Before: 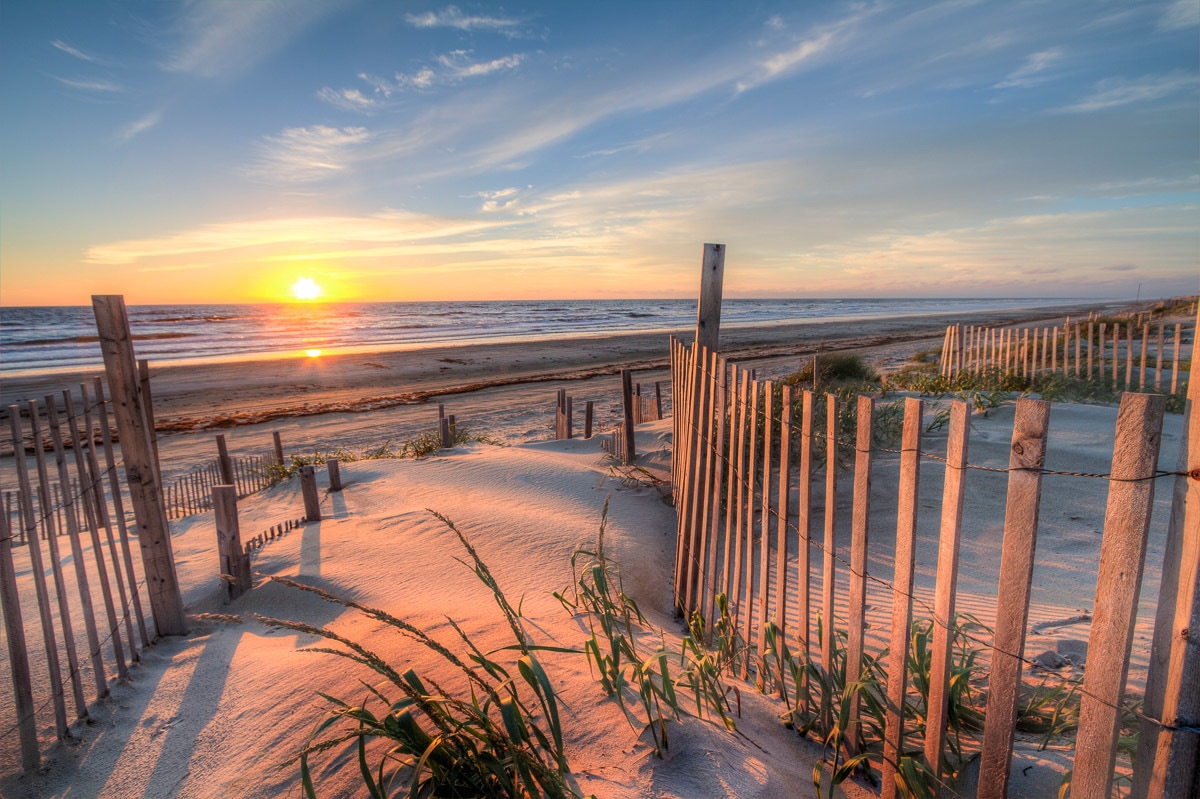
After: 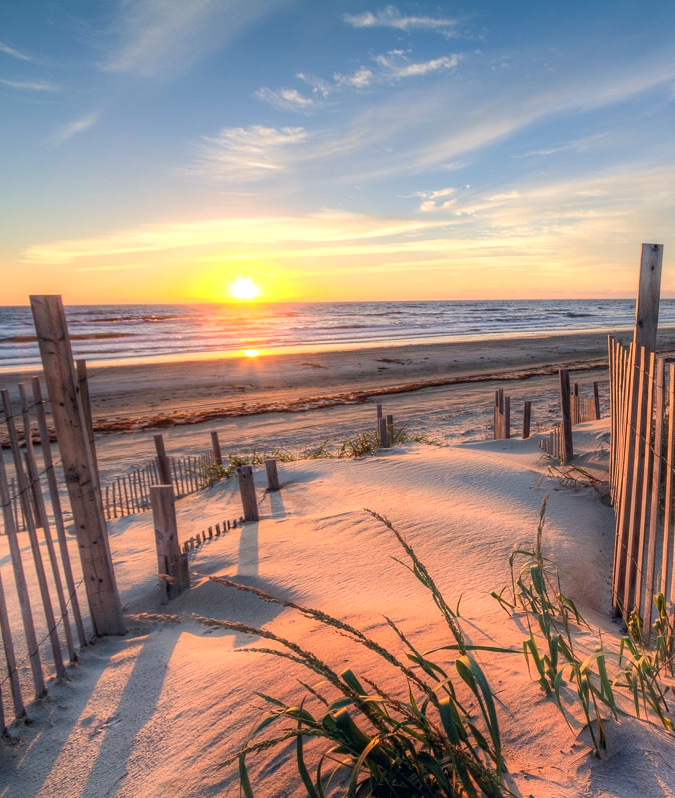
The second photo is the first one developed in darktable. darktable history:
exposure: exposure 0.203 EV, compensate exposure bias true, compensate highlight preservation false
color correction: highlights a* 0.396, highlights b* 2.71, shadows a* -1.22, shadows b* -4.06
crop: left 5.187%, right 38.486%
